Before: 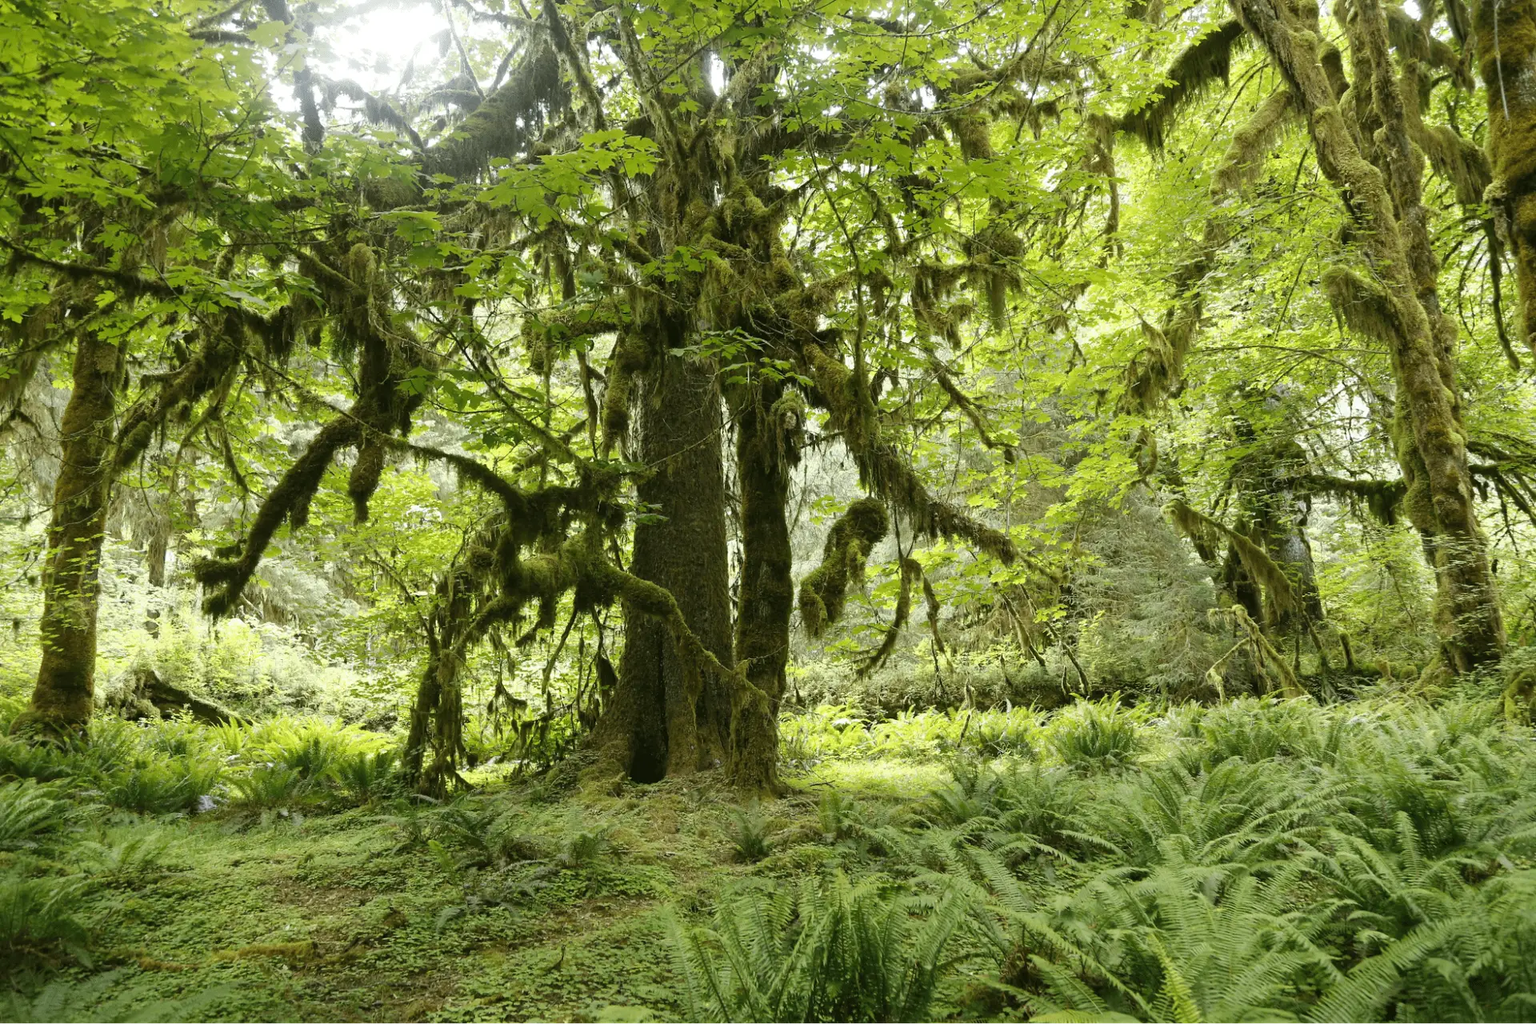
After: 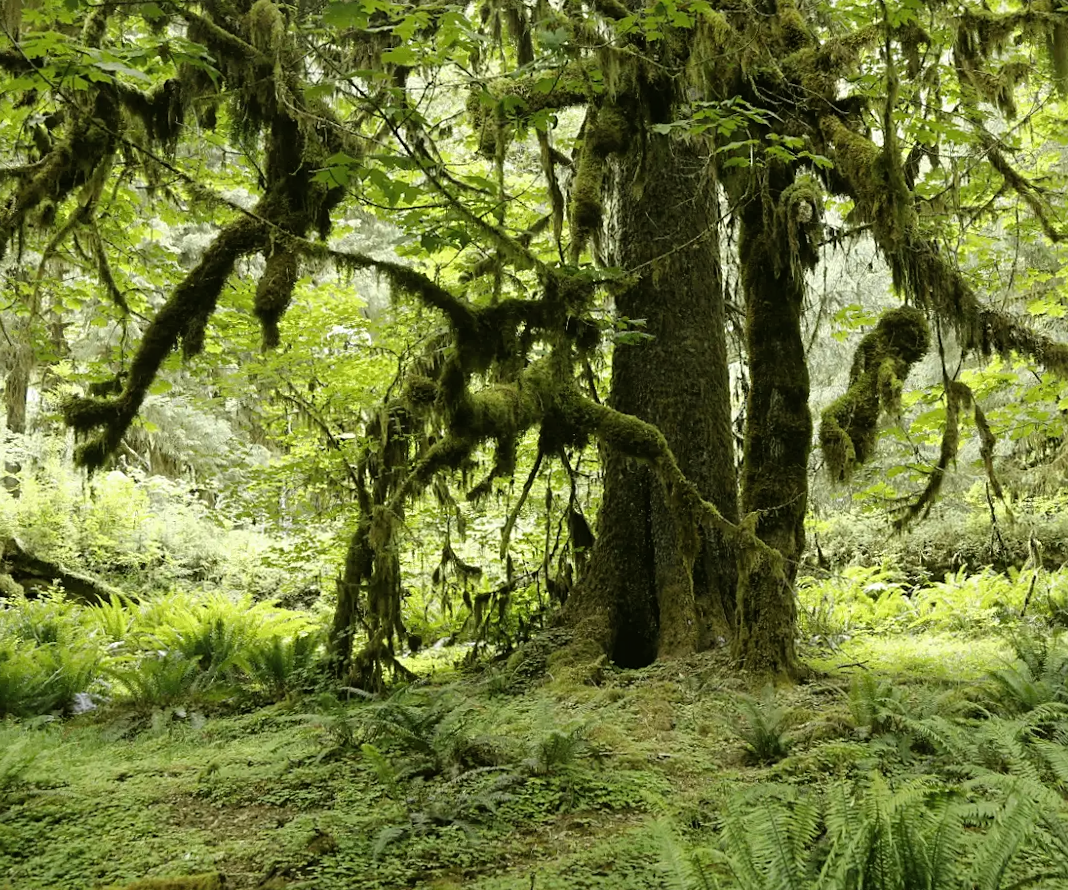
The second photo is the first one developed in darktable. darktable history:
crop: left 8.966%, top 23.852%, right 34.699%, bottom 4.703%
sharpen: amount 0.2
rgb curve: curves: ch0 [(0, 0) (0.136, 0.078) (0.262, 0.245) (0.414, 0.42) (1, 1)], compensate middle gray true, preserve colors basic power
rotate and perspective: rotation -1°, crop left 0.011, crop right 0.989, crop top 0.025, crop bottom 0.975
